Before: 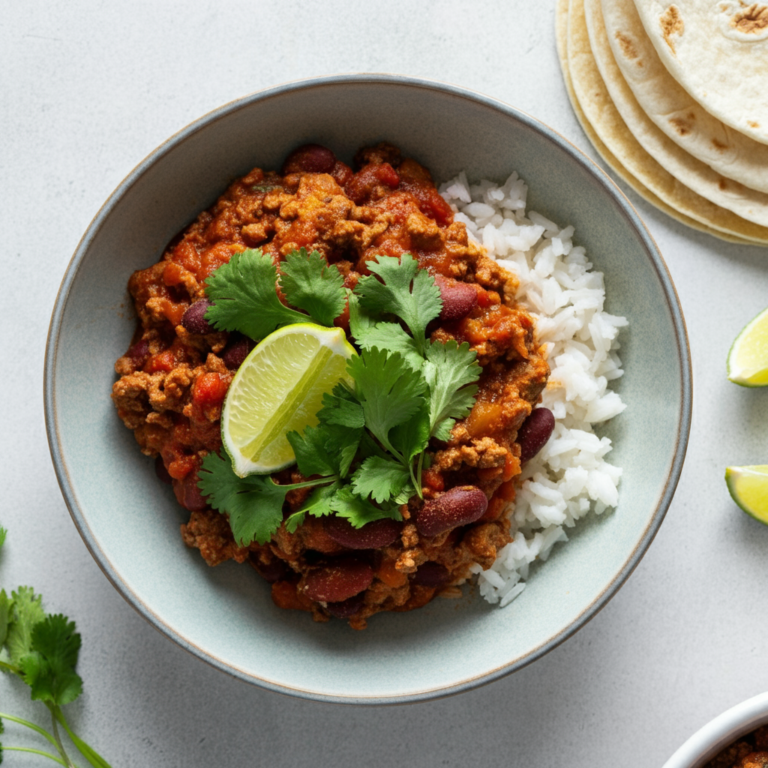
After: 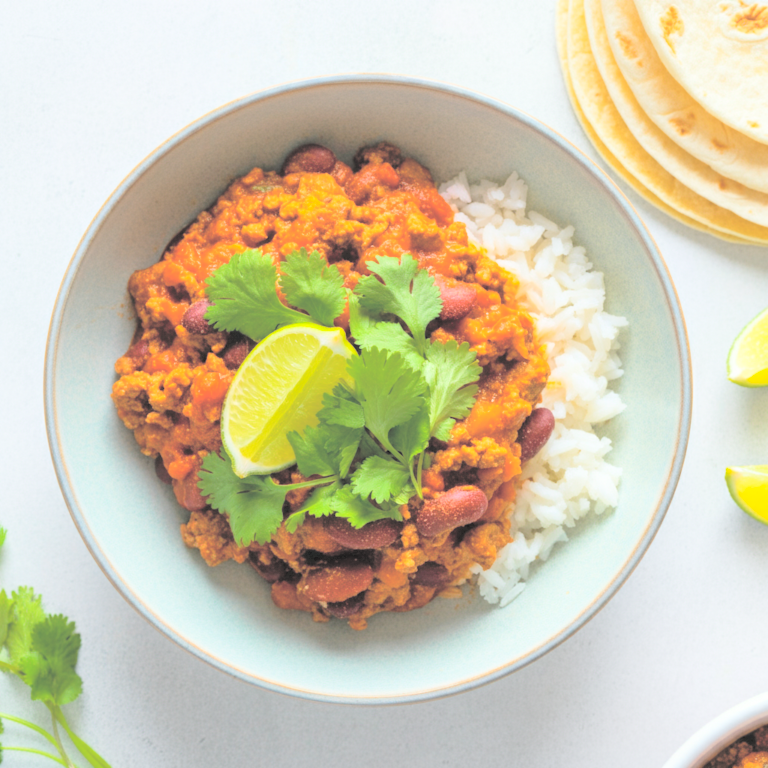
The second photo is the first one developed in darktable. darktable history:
color balance rgb: perceptual saturation grading › global saturation 25%, global vibrance 20%
contrast brightness saturation: brightness 1
